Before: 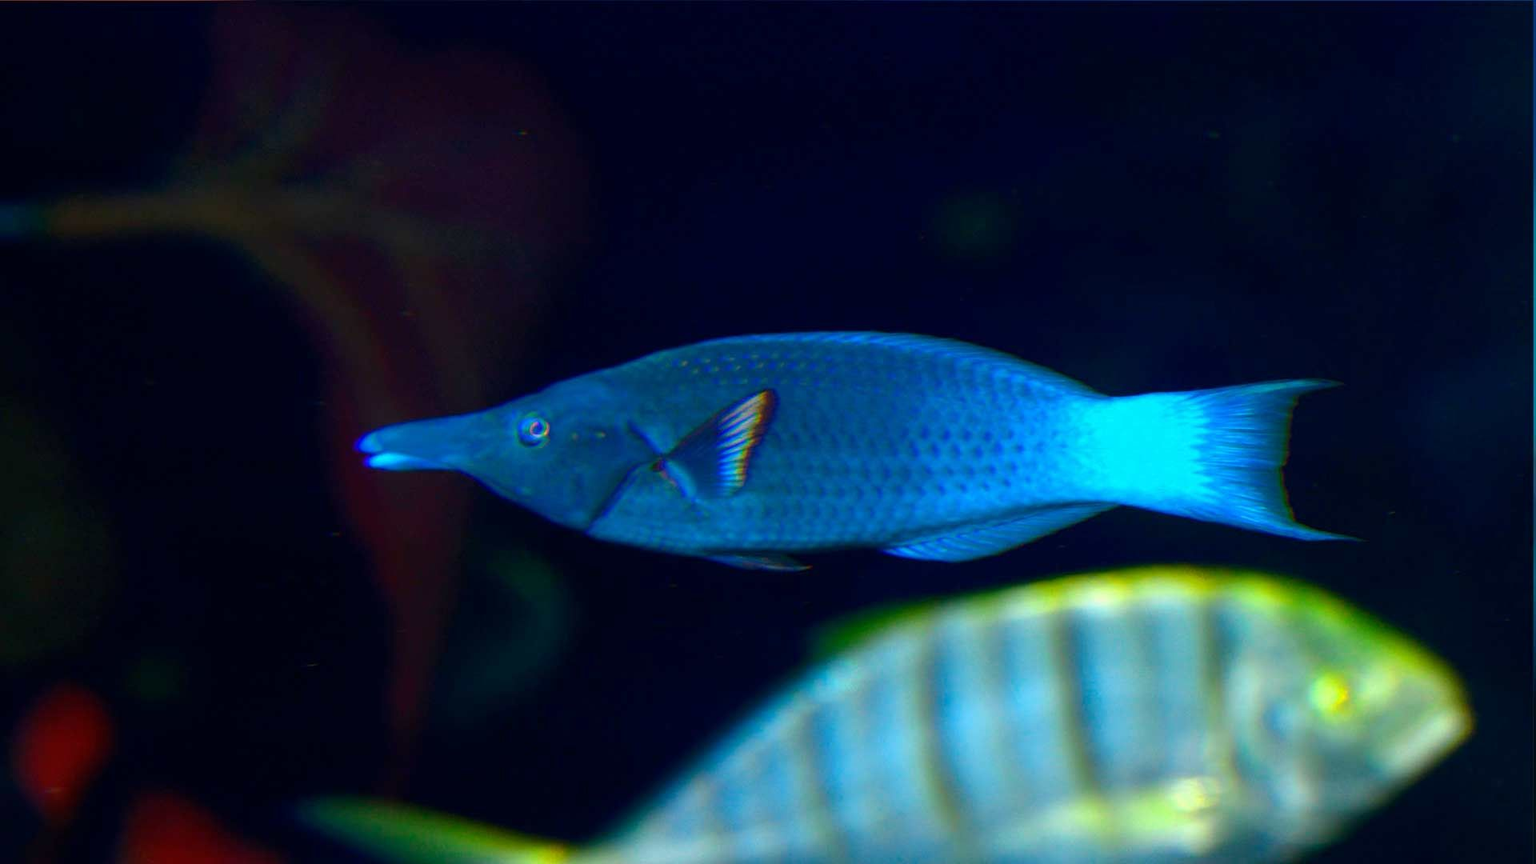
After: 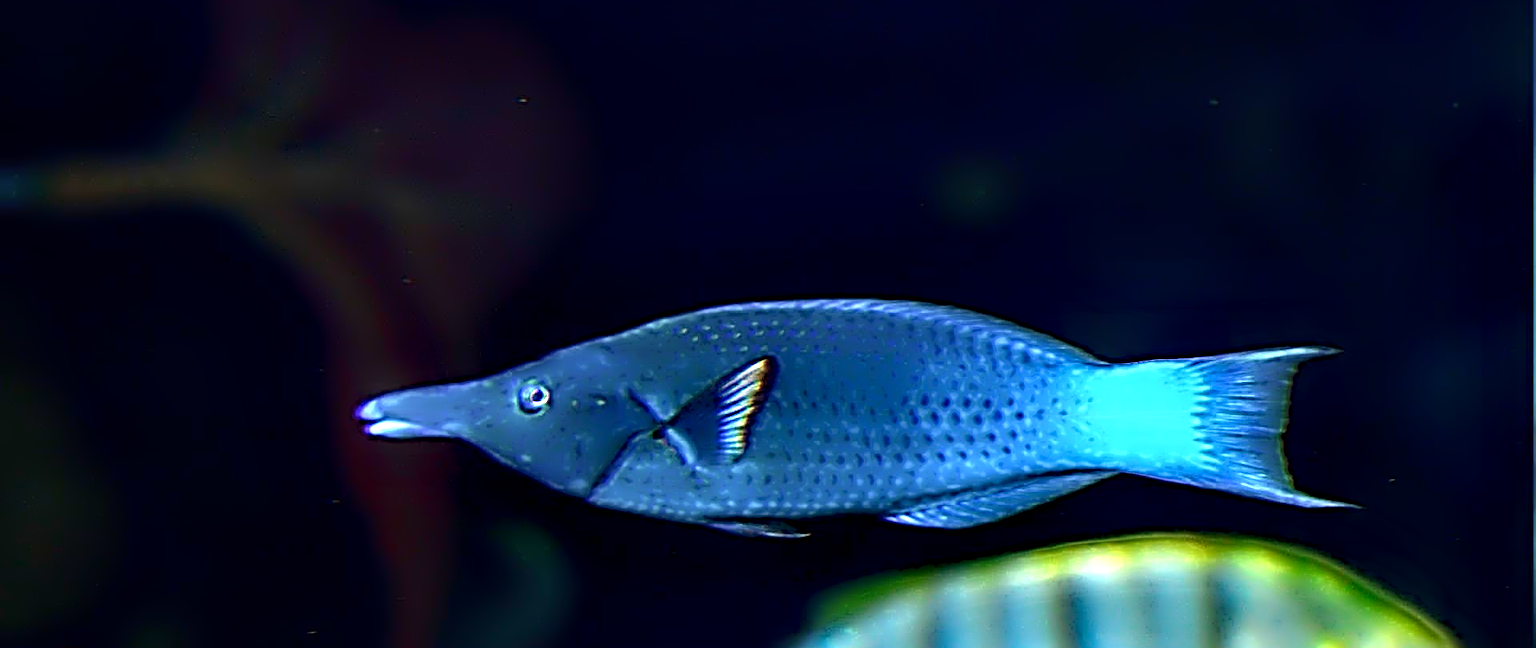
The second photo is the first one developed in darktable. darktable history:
sharpen: radius 4.001, amount 2
crop: top 3.857%, bottom 21.132%
contrast equalizer: y [[0.783, 0.666, 0.575, 0.77, 0.556, 0.501], [0.5 ×6], [0.5 ×6], [0, 0.02, 0.272, 0.399, 0.062, 0], [0 ×6]]
